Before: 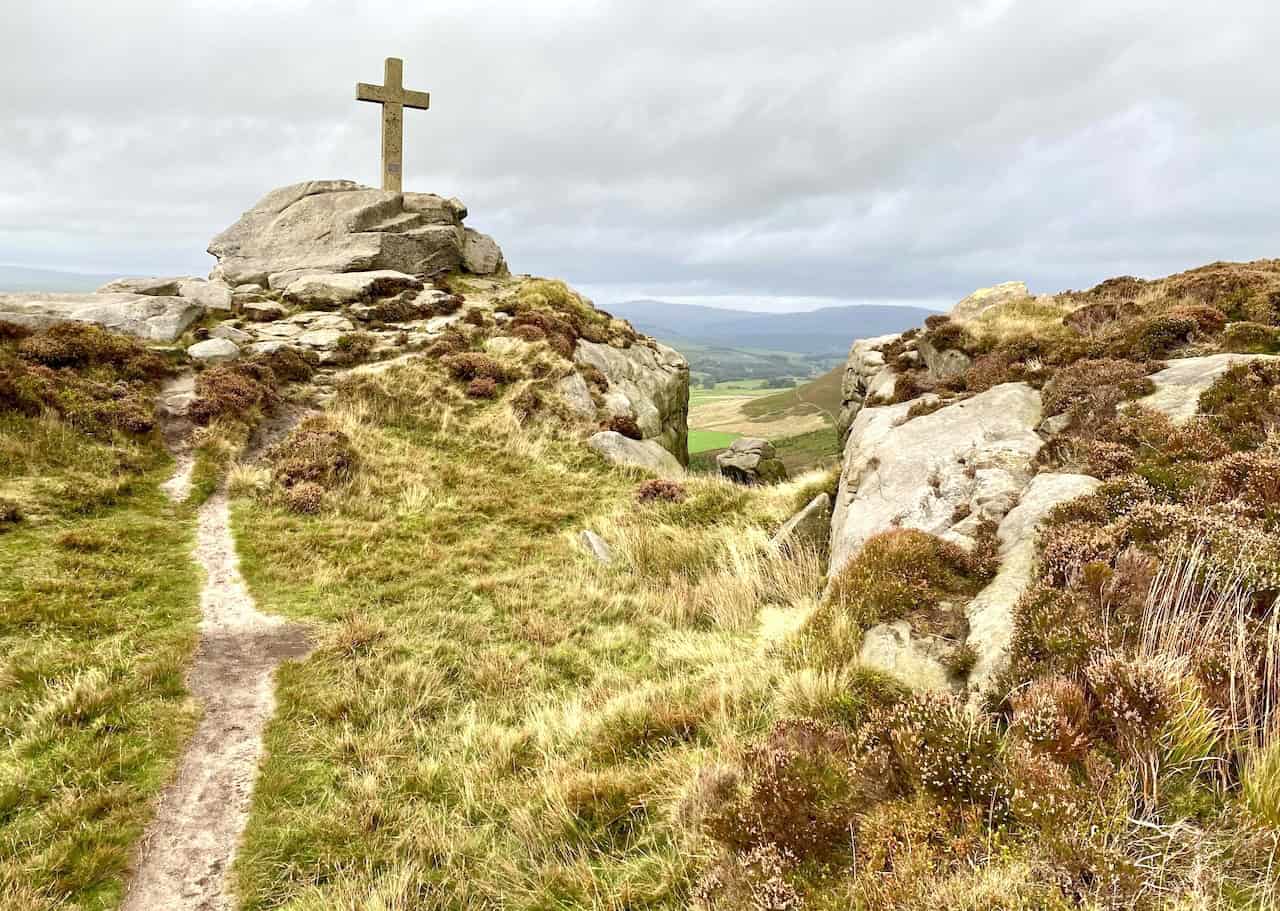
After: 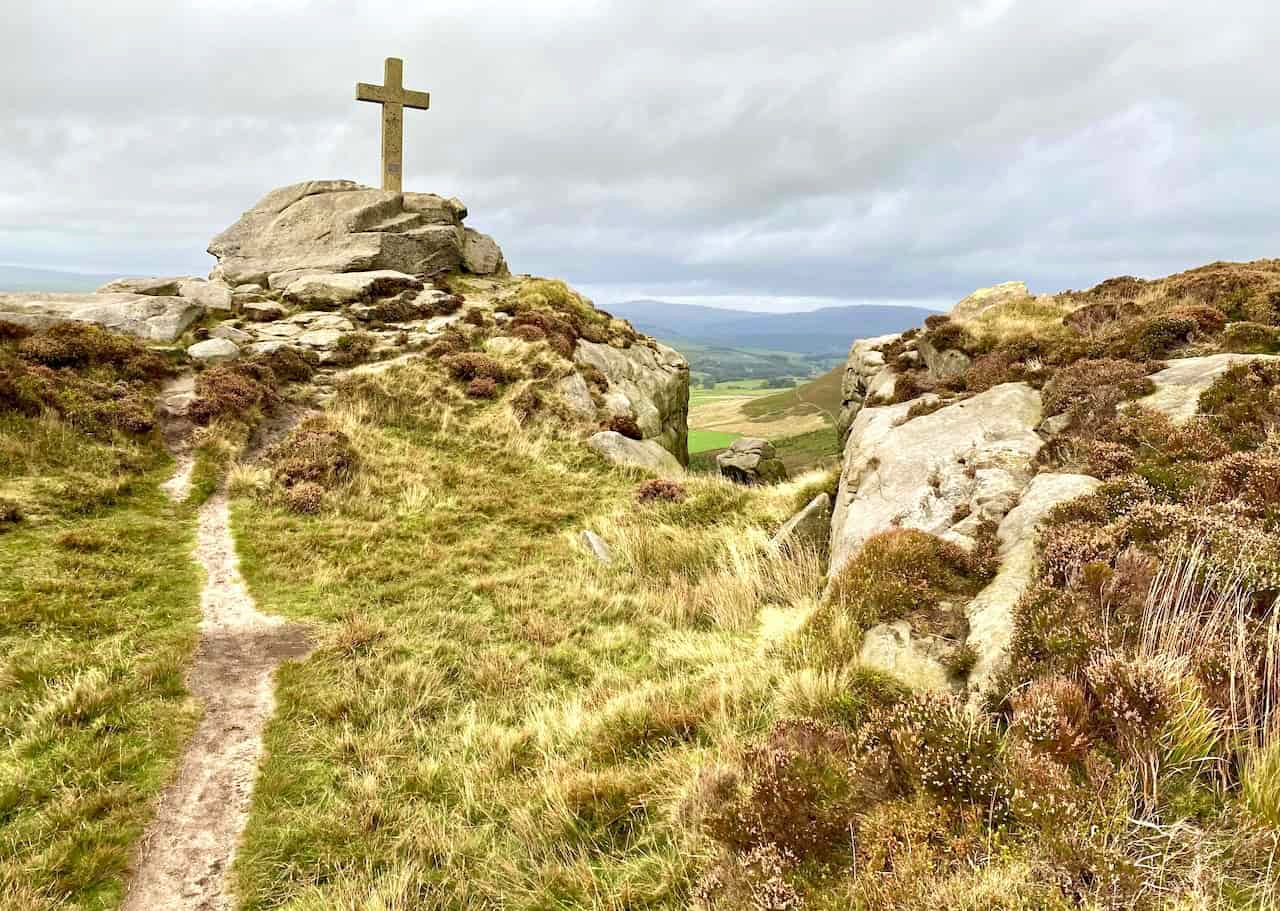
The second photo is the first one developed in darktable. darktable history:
velvia: strength 16.44%
haze removal: compatibility mode true, adaptive false
